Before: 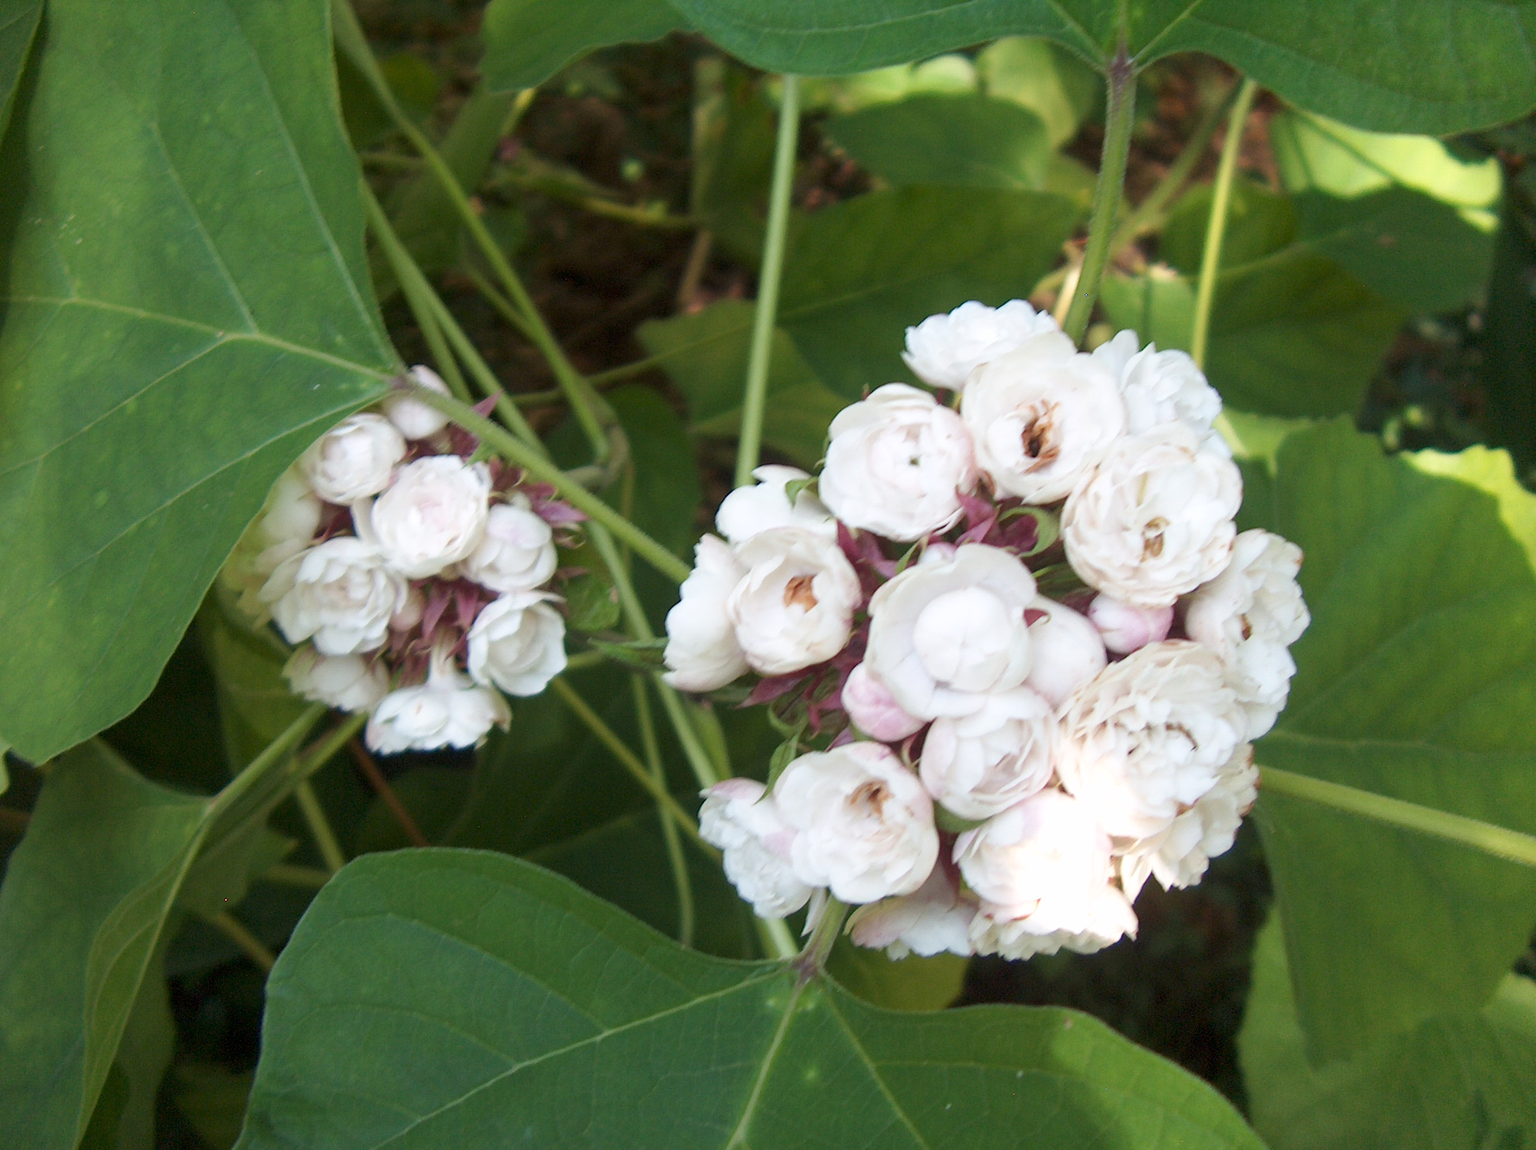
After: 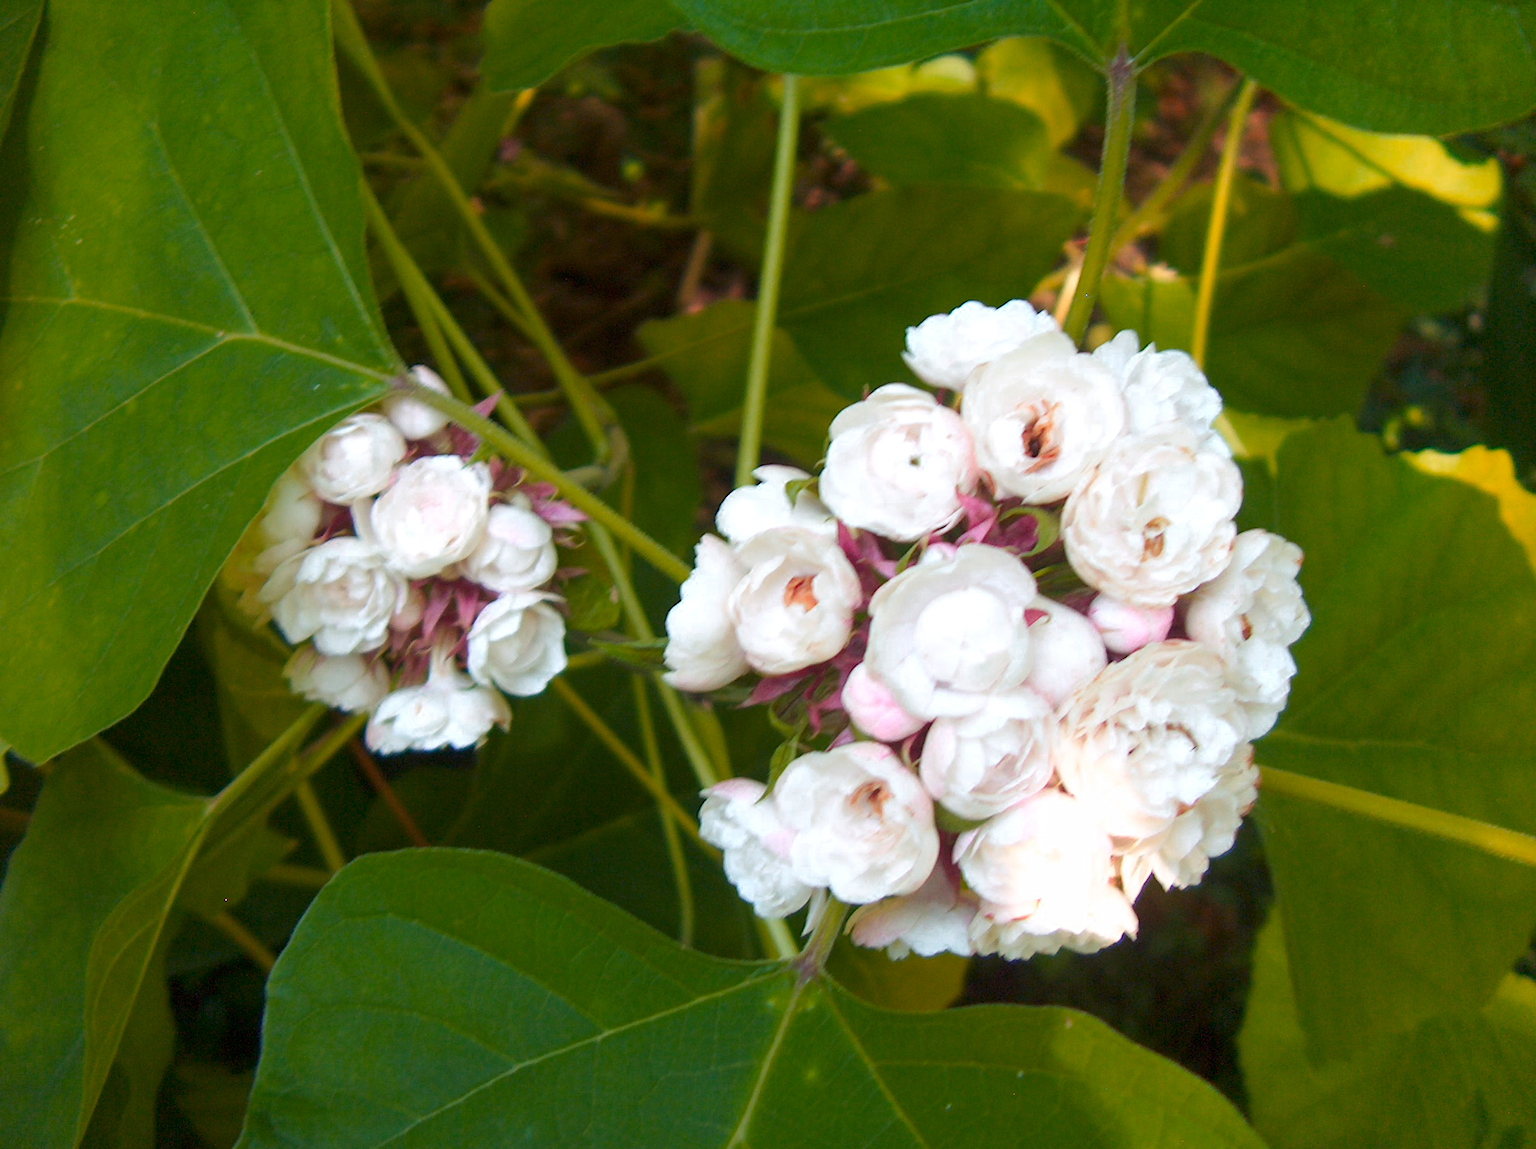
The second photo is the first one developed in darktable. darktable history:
color zones: curves: ch0 [(0.473, 0.374) (0.742, 0.784)]; ch1 [(0.354, 0.737) (0.742, 0.705)]; ch2 [(0.318, 0.421) (0.758, 0.532)]
